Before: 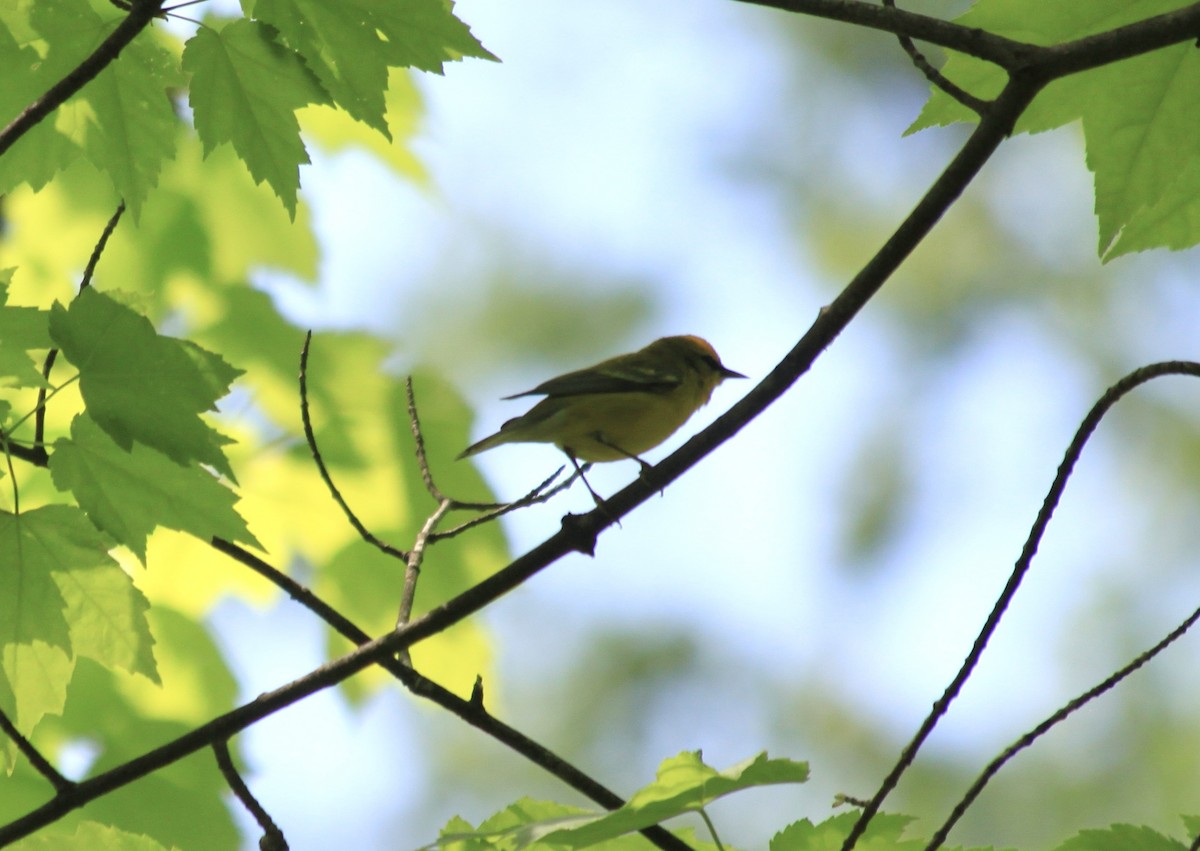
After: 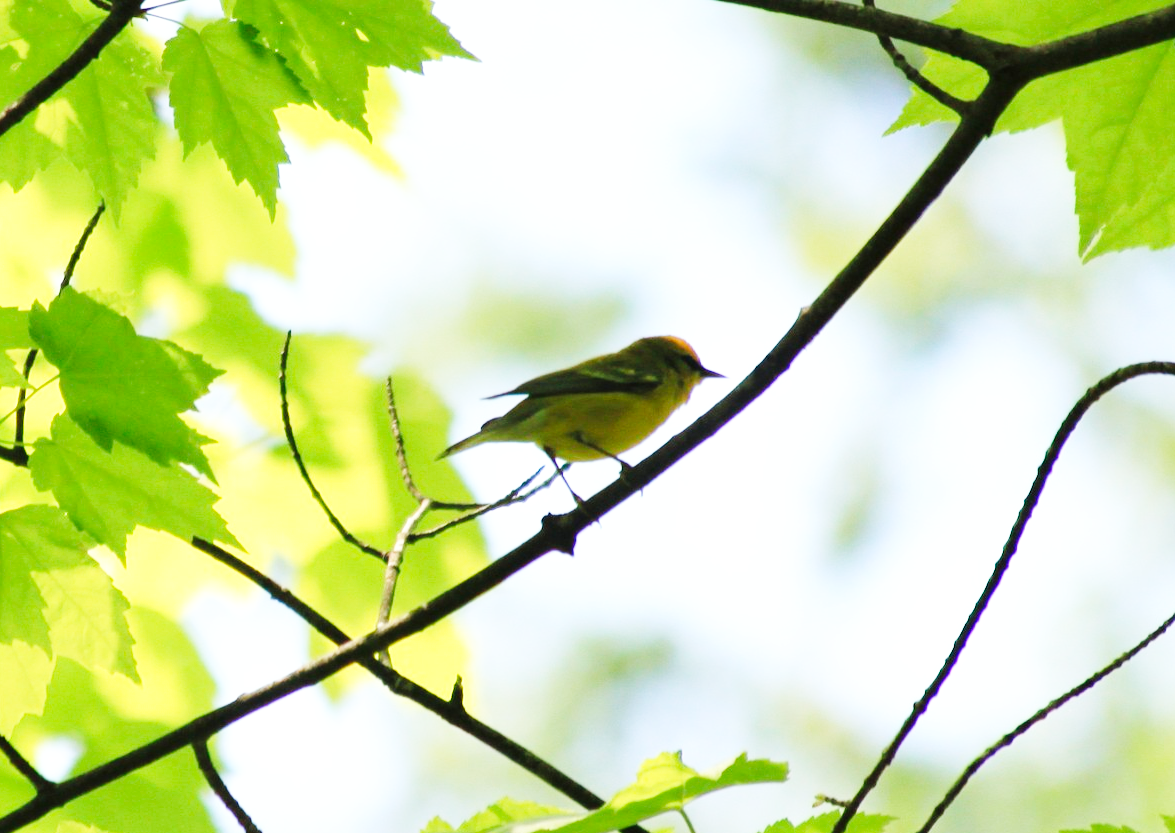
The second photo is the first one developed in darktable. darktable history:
crop: left 1.743%, right 0.268%, bottom 2.011%
base curve: curves: ch0 [(0, 0.003) (0.001, 0.002) (0.006, 0.004) (0.02, 0.022) (0.048, 0.086) (0.094, 0.234) (0.162, 0.431) (0.258, 0.629) (0.385, 0.8) (0.548, 0.918) (0.751, 0.988) (1, 1)], preserve colors none
